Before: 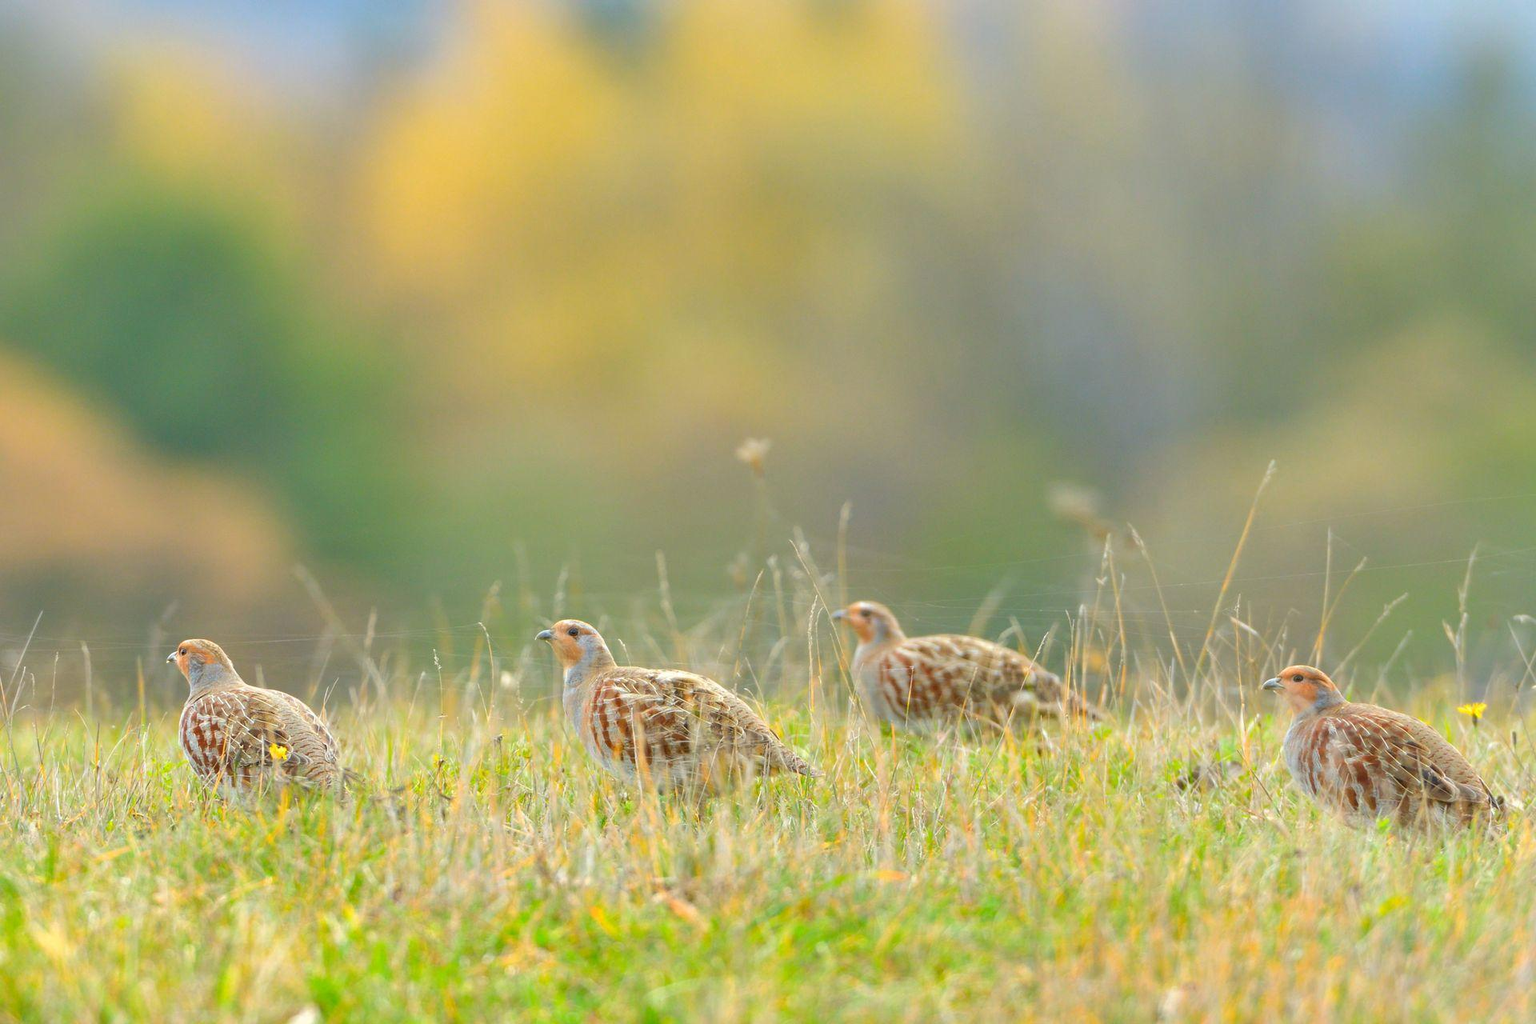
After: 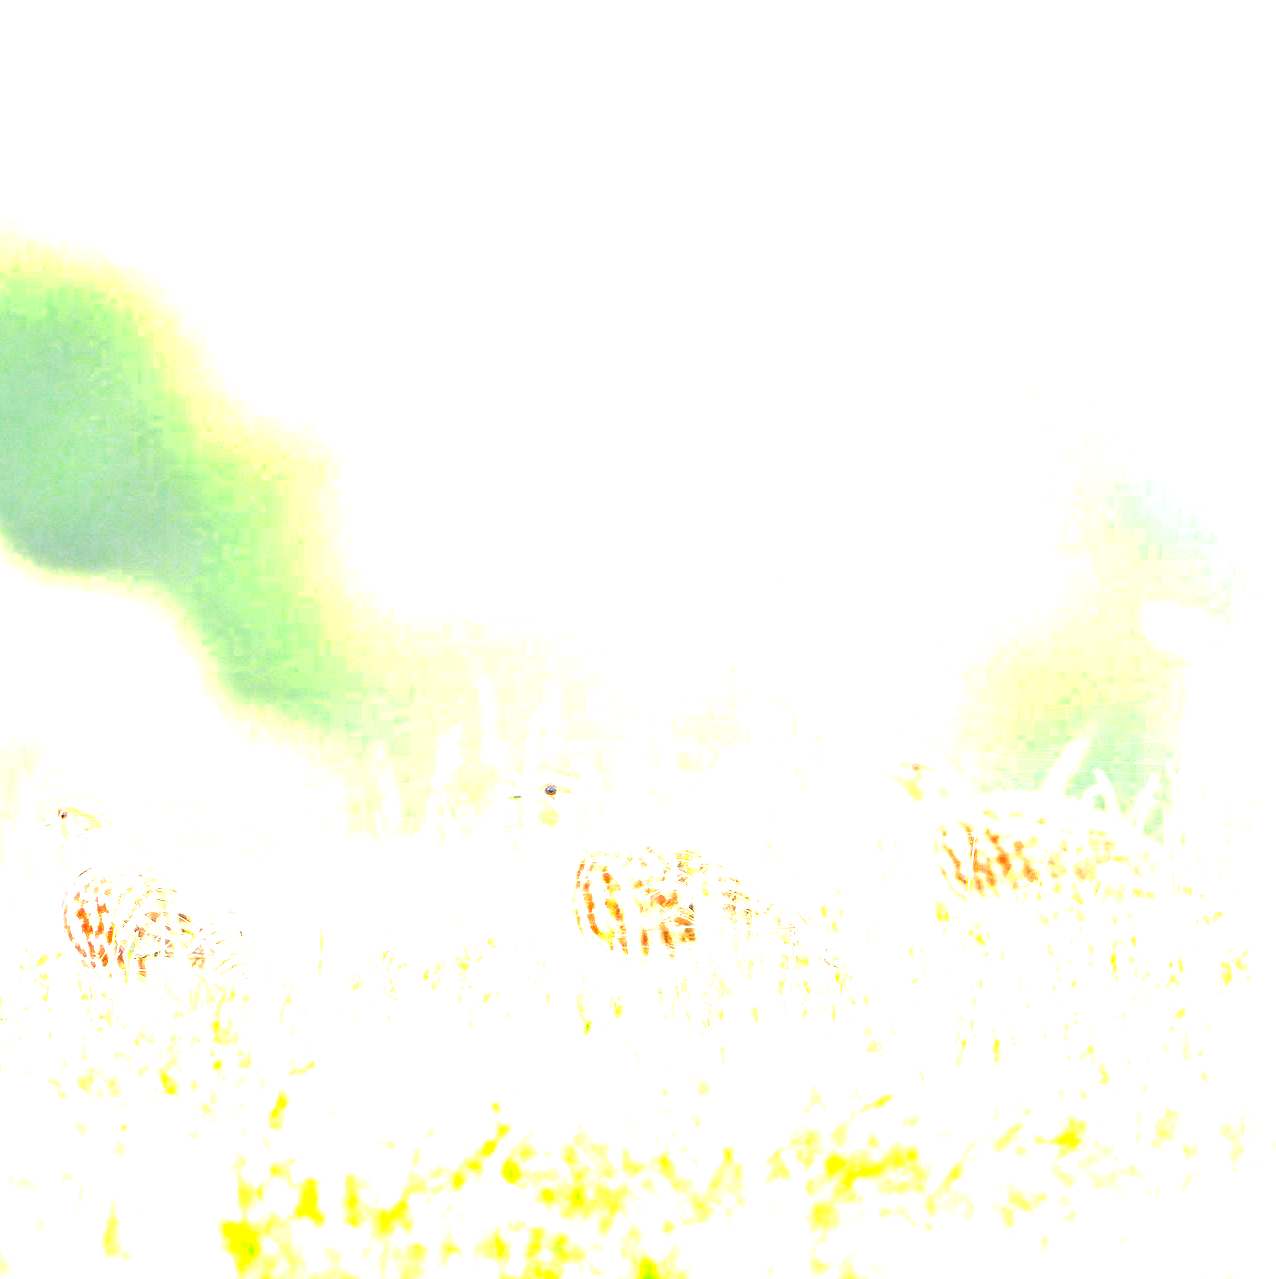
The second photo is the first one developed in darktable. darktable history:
exposure: black level correction 0.001, exposure 2.535 EV, compensate highlight preservation false
crop and rotate: left 8.665%, right 24.831%
color zones: curves: ch0 [(0.004, 0.305) (0.261, 0.623) (0.389, 0.399) (0.708, 0.571) (0.947, 0.34)]; ch1 [(0.025, 0.645) (0.229, 0.584) (0.326, 0.551) (0.484, 0.262) (0.757, 0.643)]
